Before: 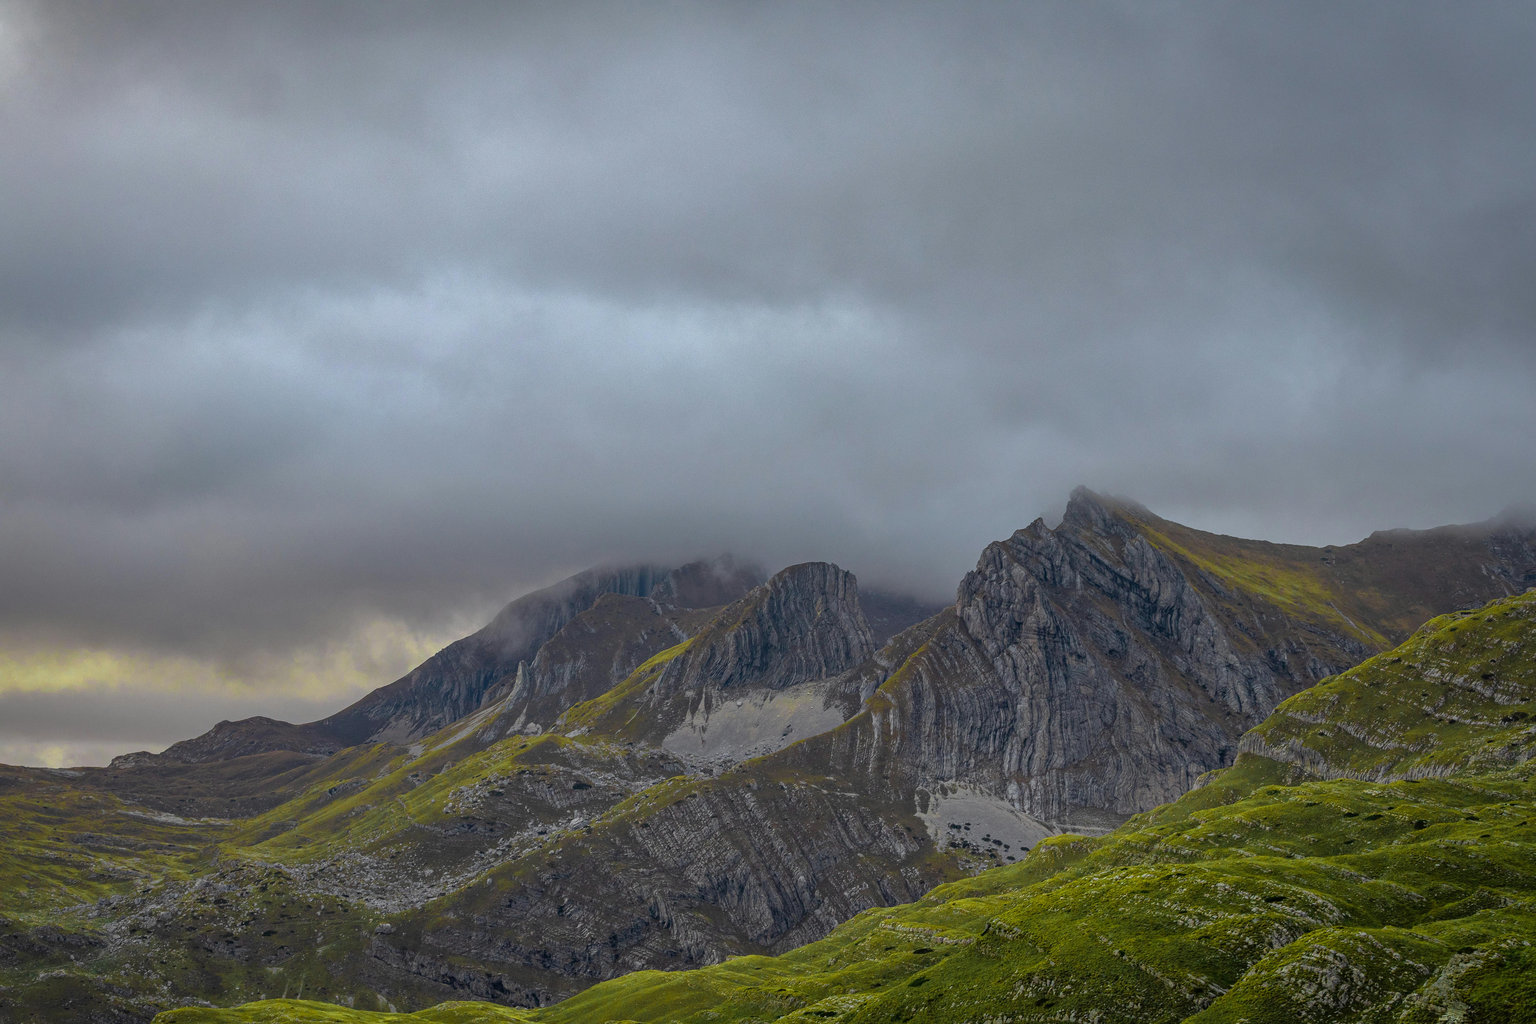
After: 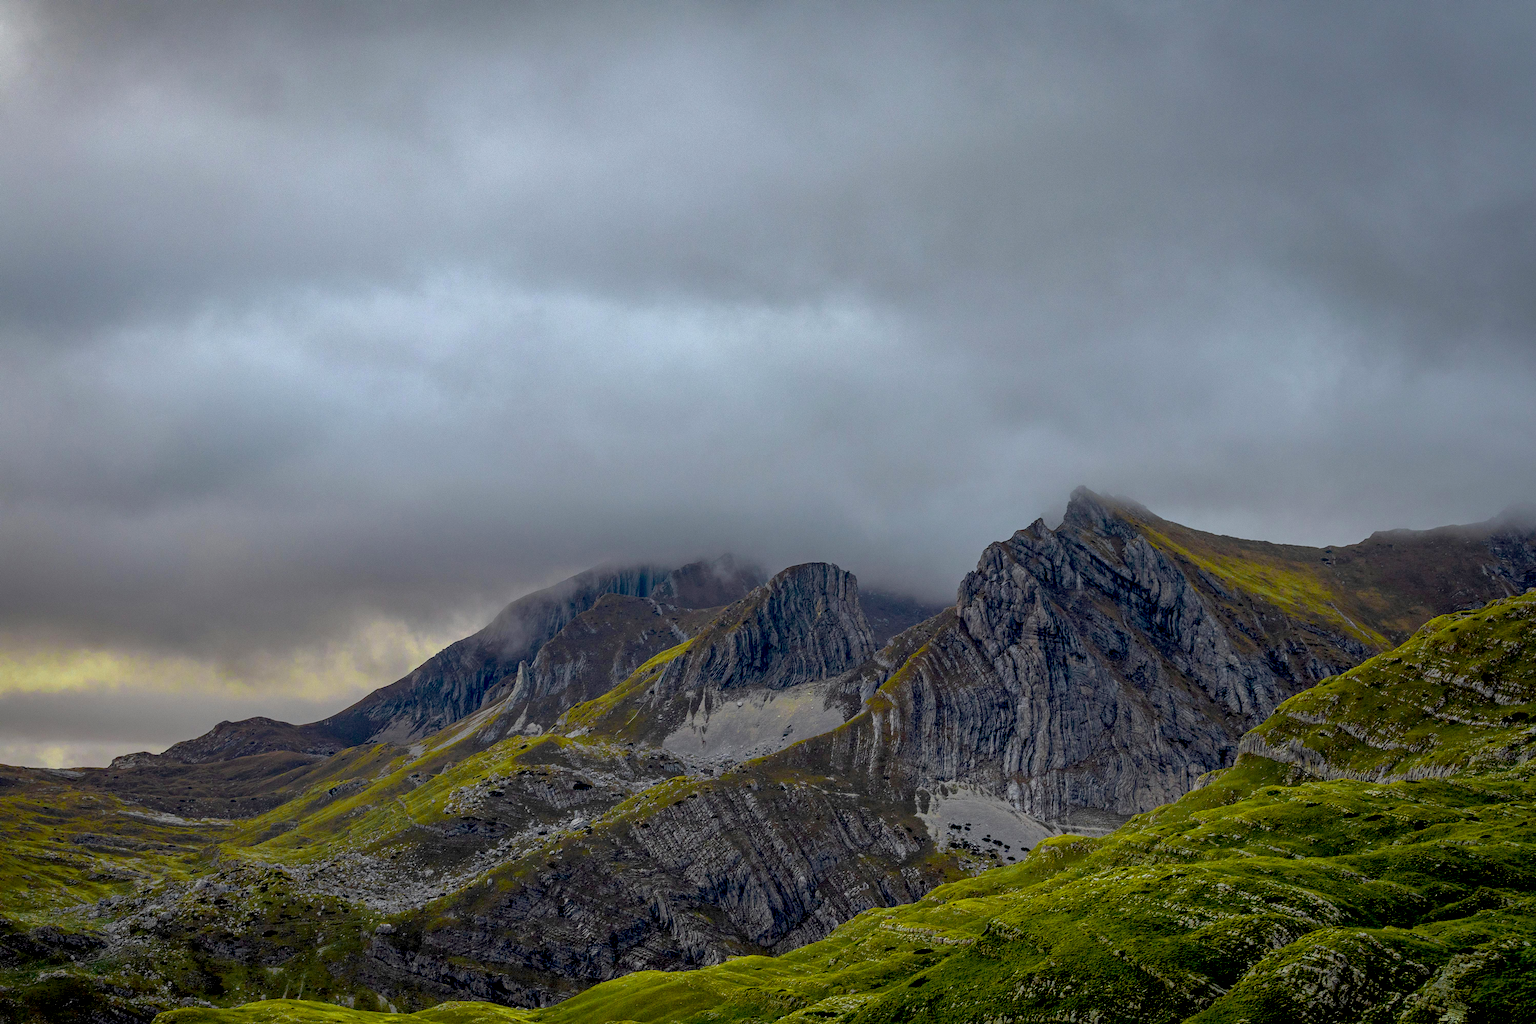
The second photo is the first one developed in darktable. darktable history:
exposure: black level correction 0.026, exposure 0.186 EV, compensate highlight preservation false
tone equalizer: on, module defaults
